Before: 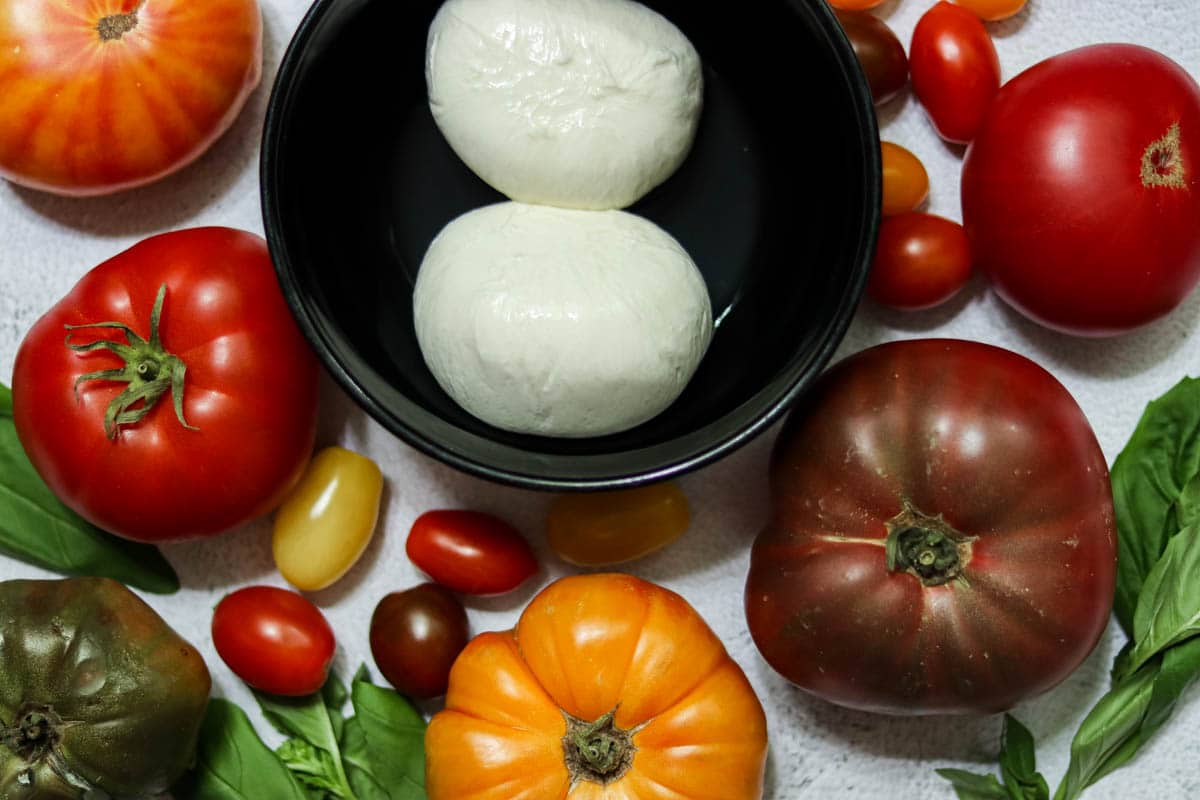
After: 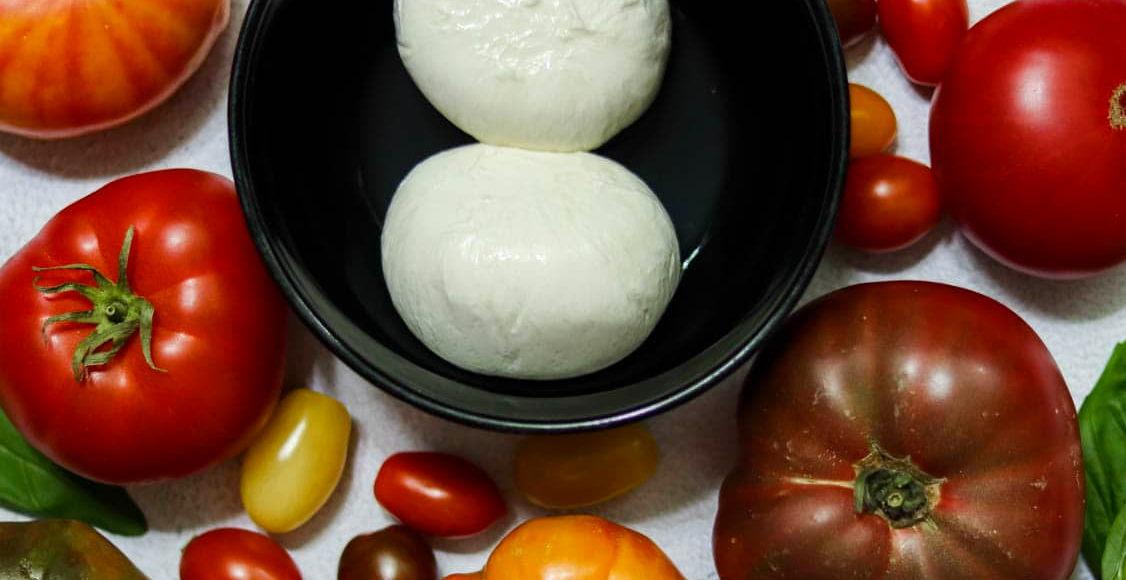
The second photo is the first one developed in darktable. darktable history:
color balance rgb: linear chroma grading › shadows 19.44%, linear chroma grading › highlights 3.42%, linear chroma grading › mid-tones 10.16%
crop: left 2.737%, top 7.287%, right 3.421%, bottom 20.179%
